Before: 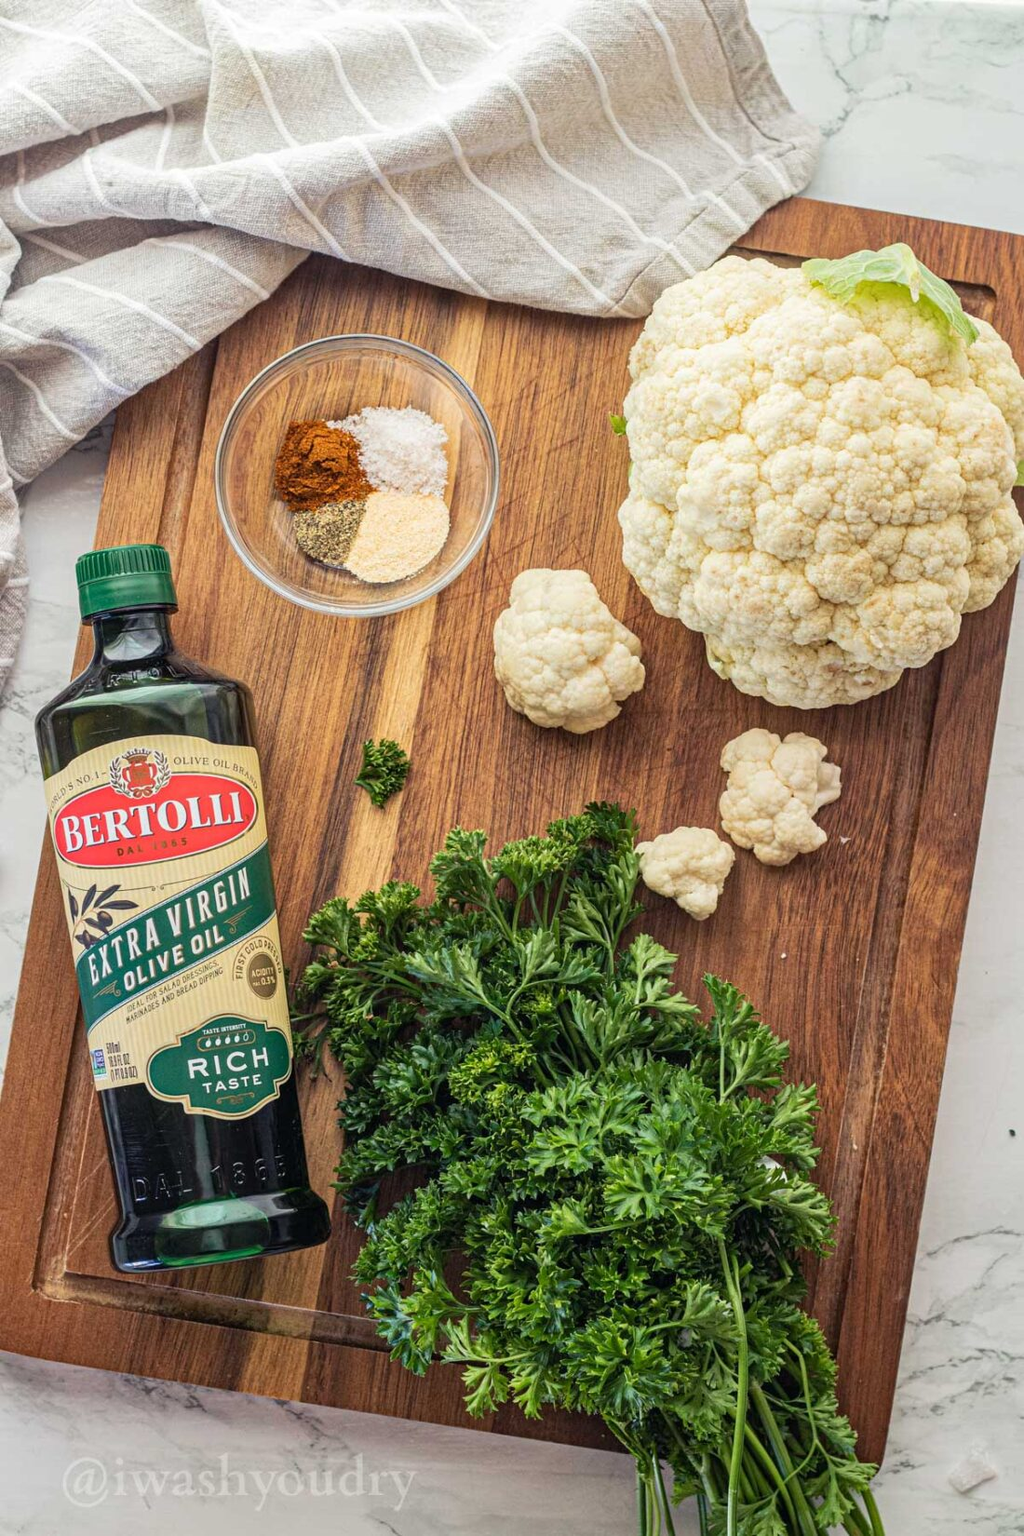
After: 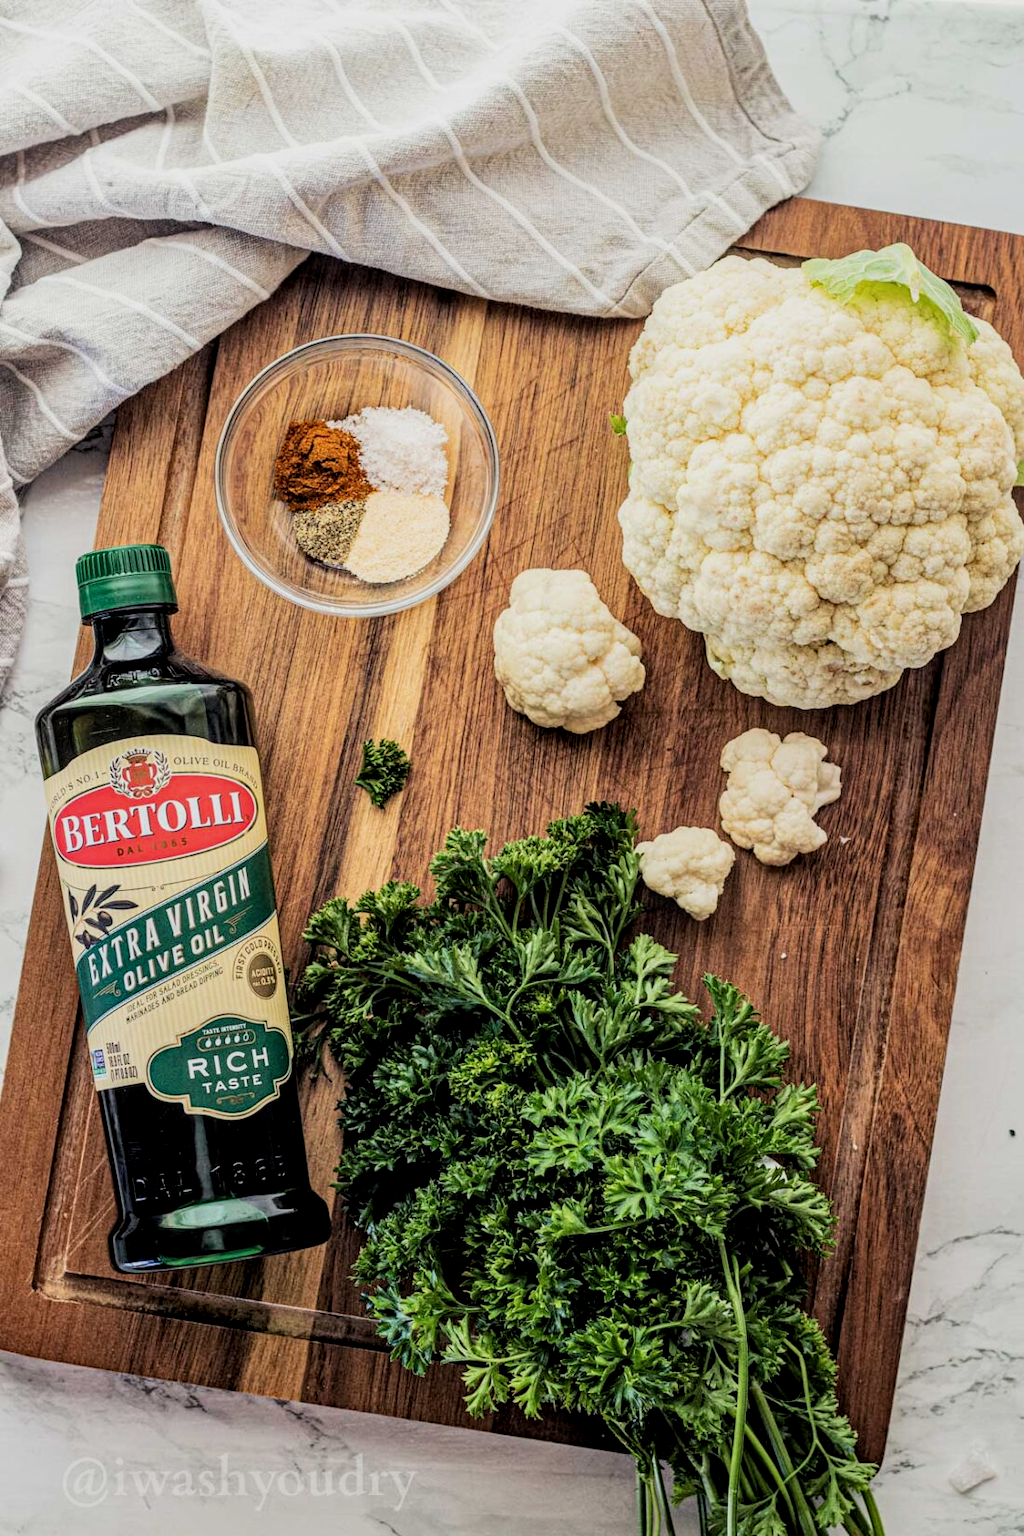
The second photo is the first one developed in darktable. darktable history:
filmic rgb: black relative exposure -5 EV, hardness 2.88, contrast 1.3
local contrast: detail 130%
